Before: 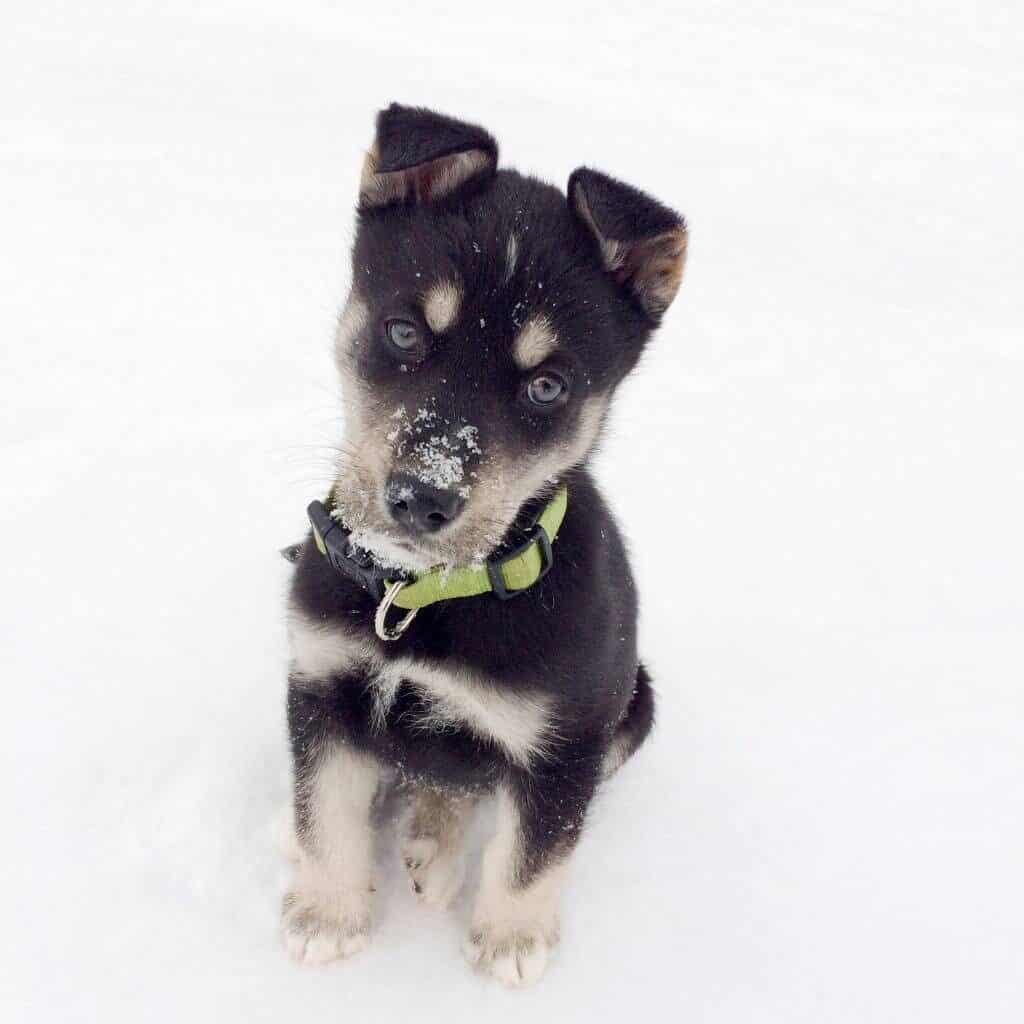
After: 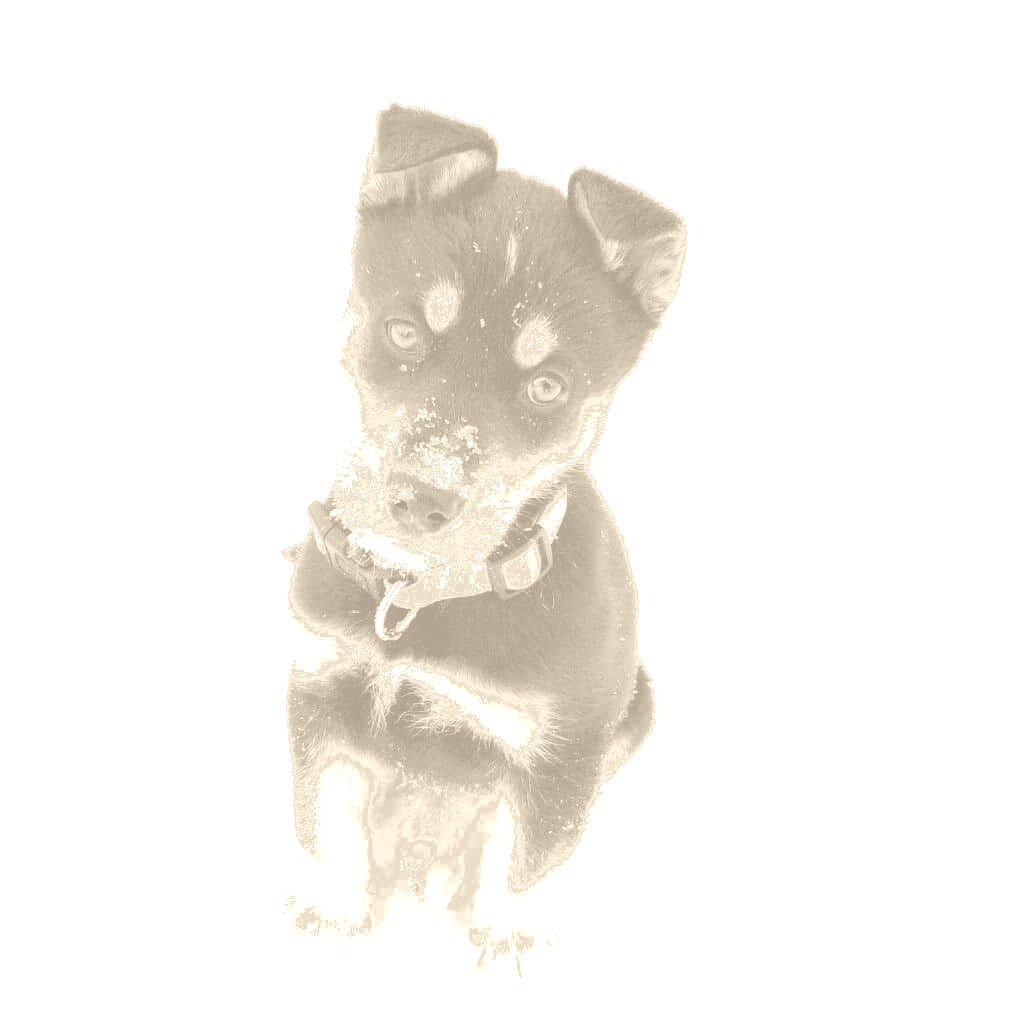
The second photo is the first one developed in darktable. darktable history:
fill light: exposure -0.73 EV, center 0.69, width 2.2
local contrast: highlights 100%, shadows 100%, detail 120%, midtone range 0.2
colorize: hue 36°, saturation 71%, lightness 80.79%
